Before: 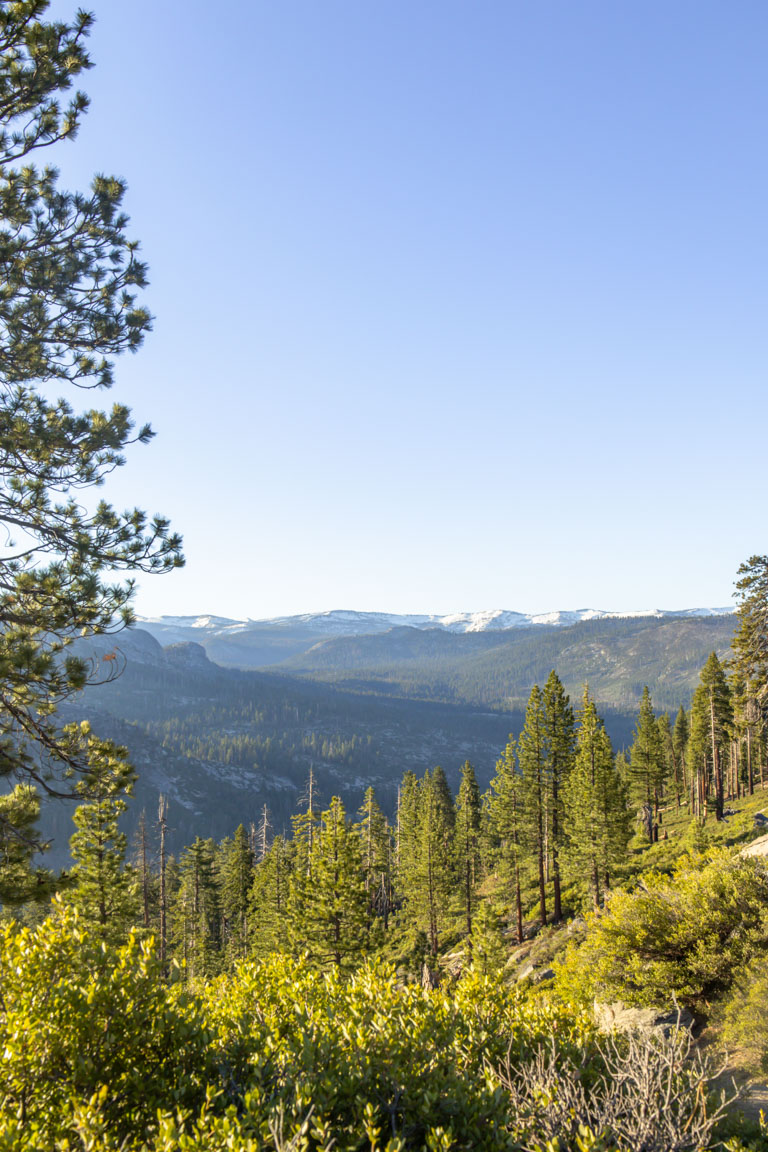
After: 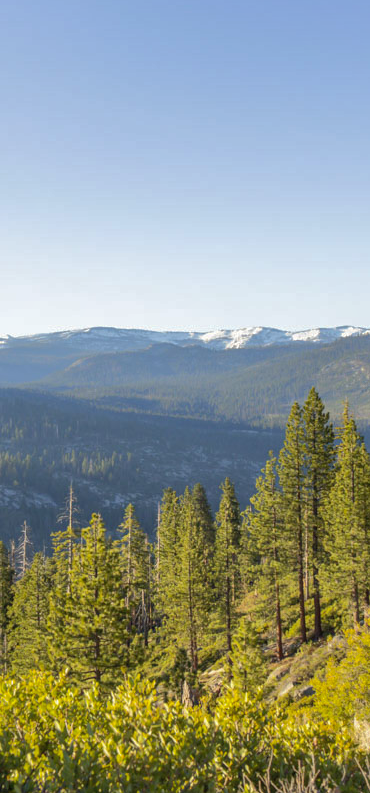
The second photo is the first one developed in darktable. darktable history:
crop: left 31.316%, top 24.583%, right 20.383%, bottom 6.531%
shadows and highlights: shadows 39.39, highlights -59.95
